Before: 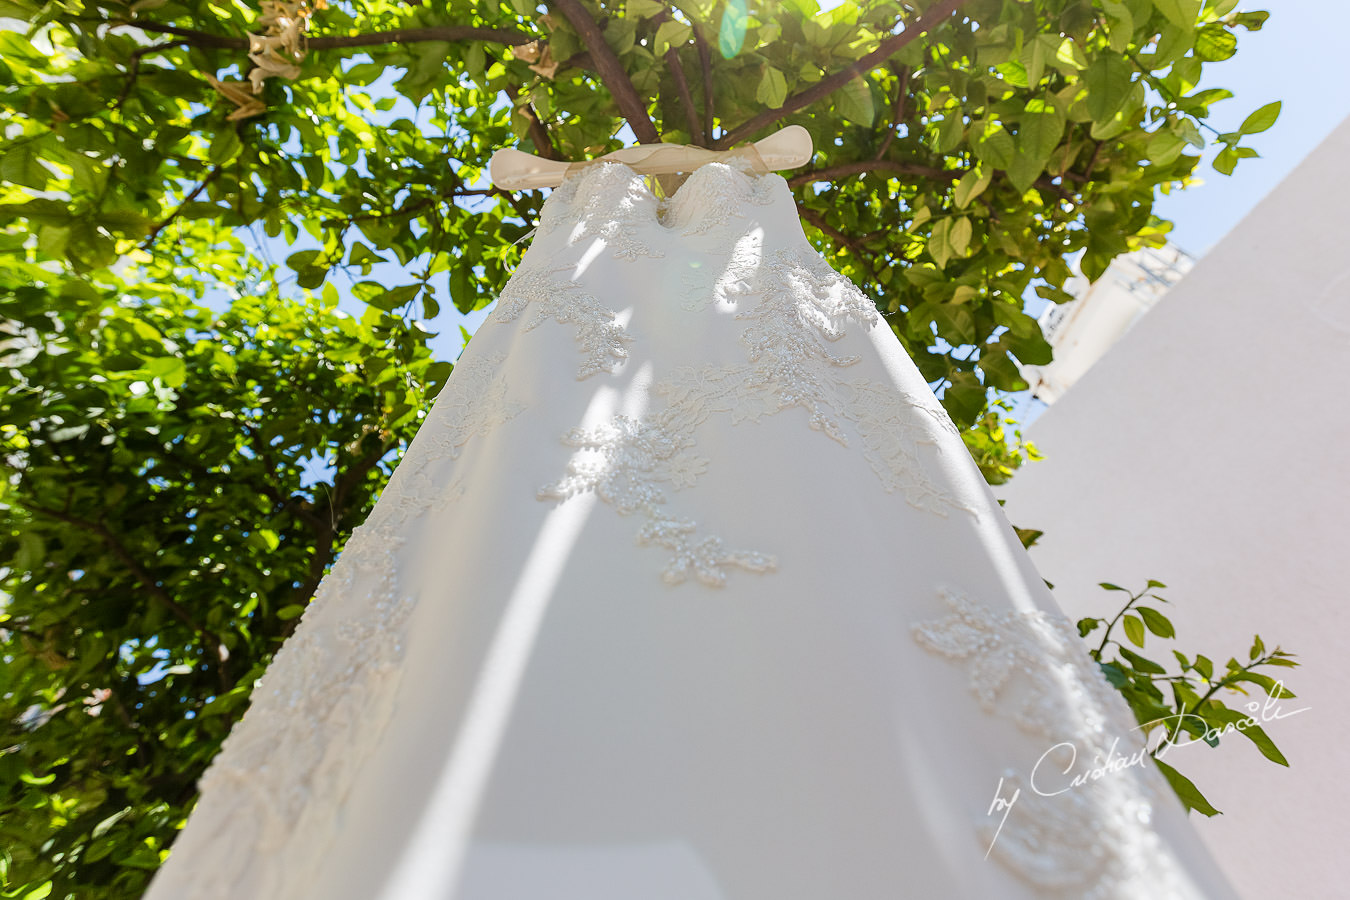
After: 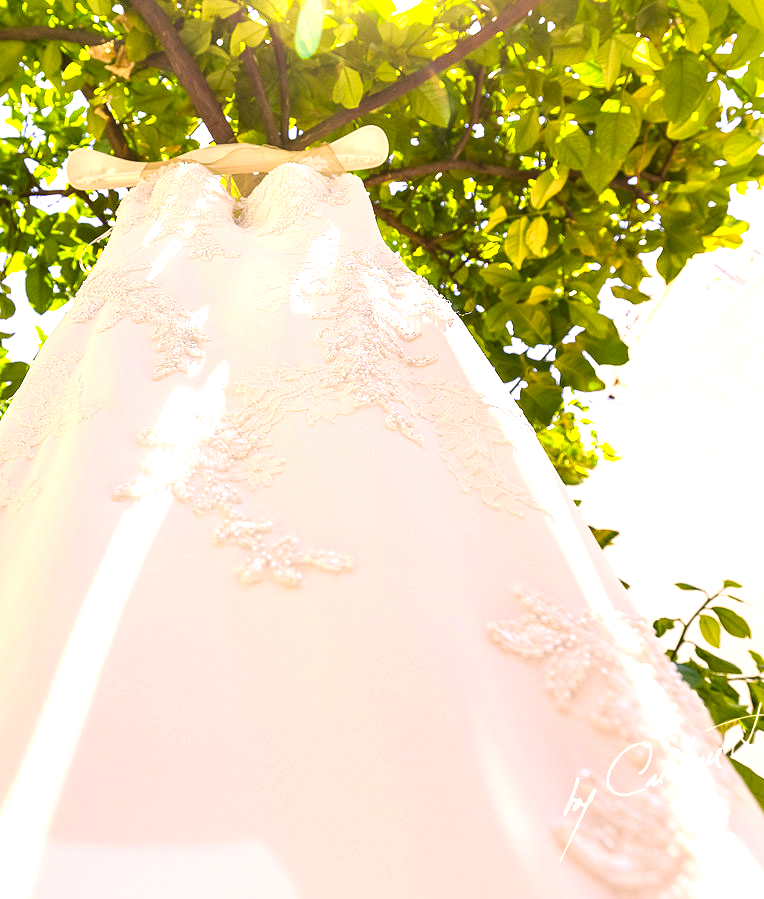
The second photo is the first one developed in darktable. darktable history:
levels: levels [0, 0.374, 0.749]
color correction: highlights a* 15, highlights b* 31.55
crop: left 31.458%, top 0%, right 11.876%
white balance: red 0.926, green 1.003, blue 1.133
